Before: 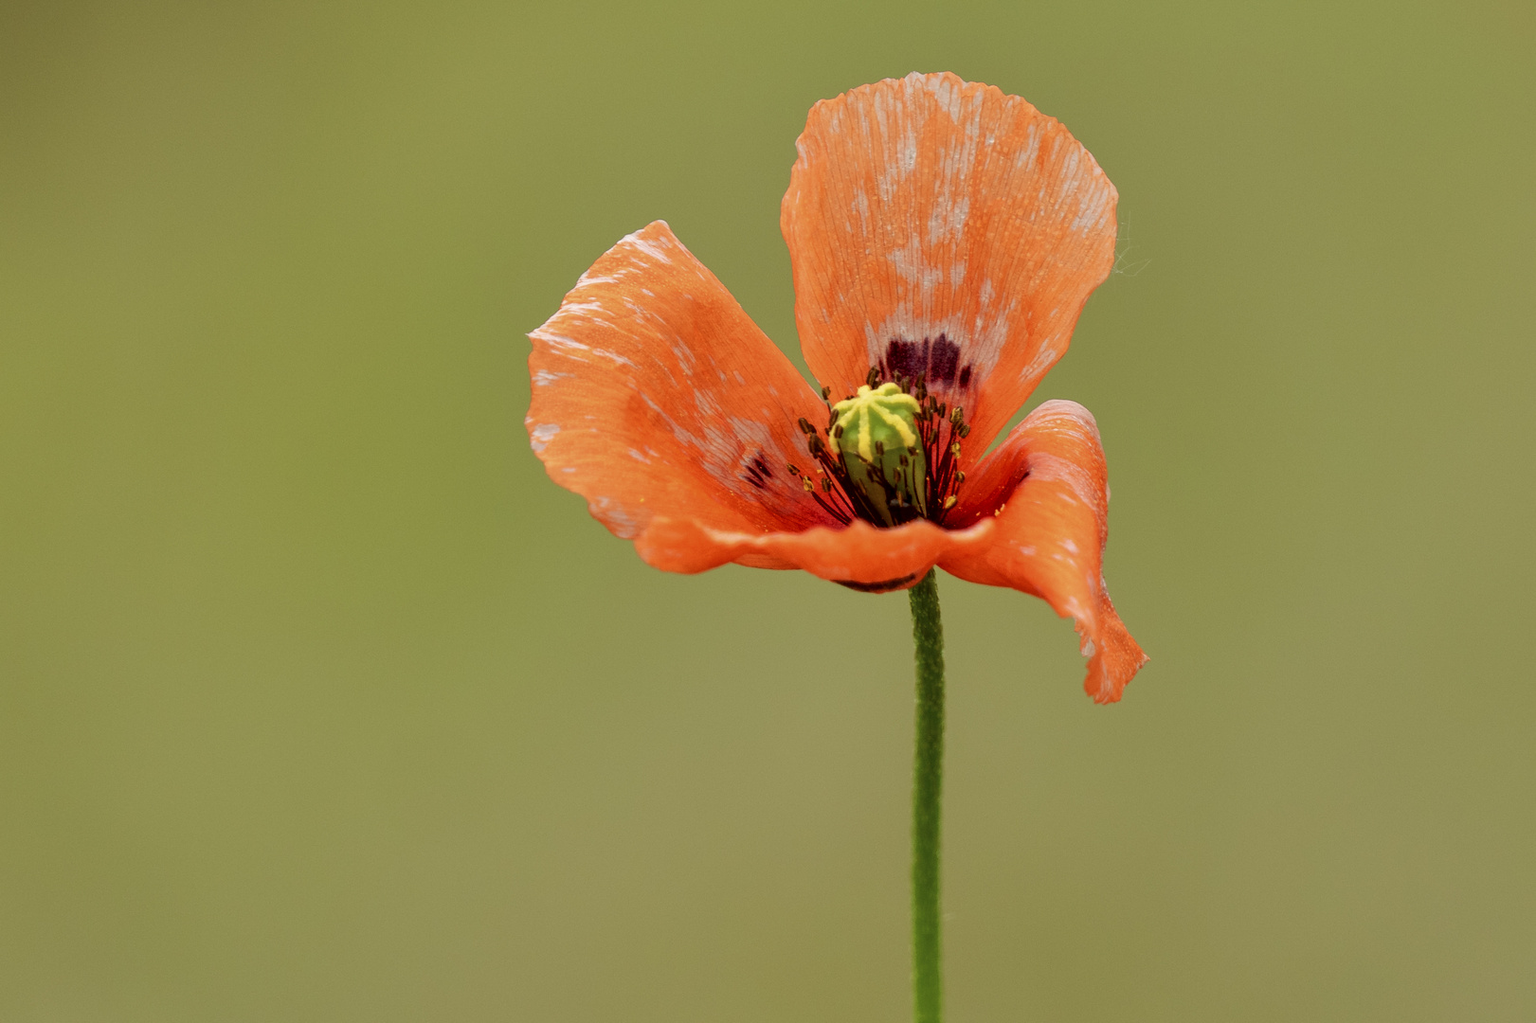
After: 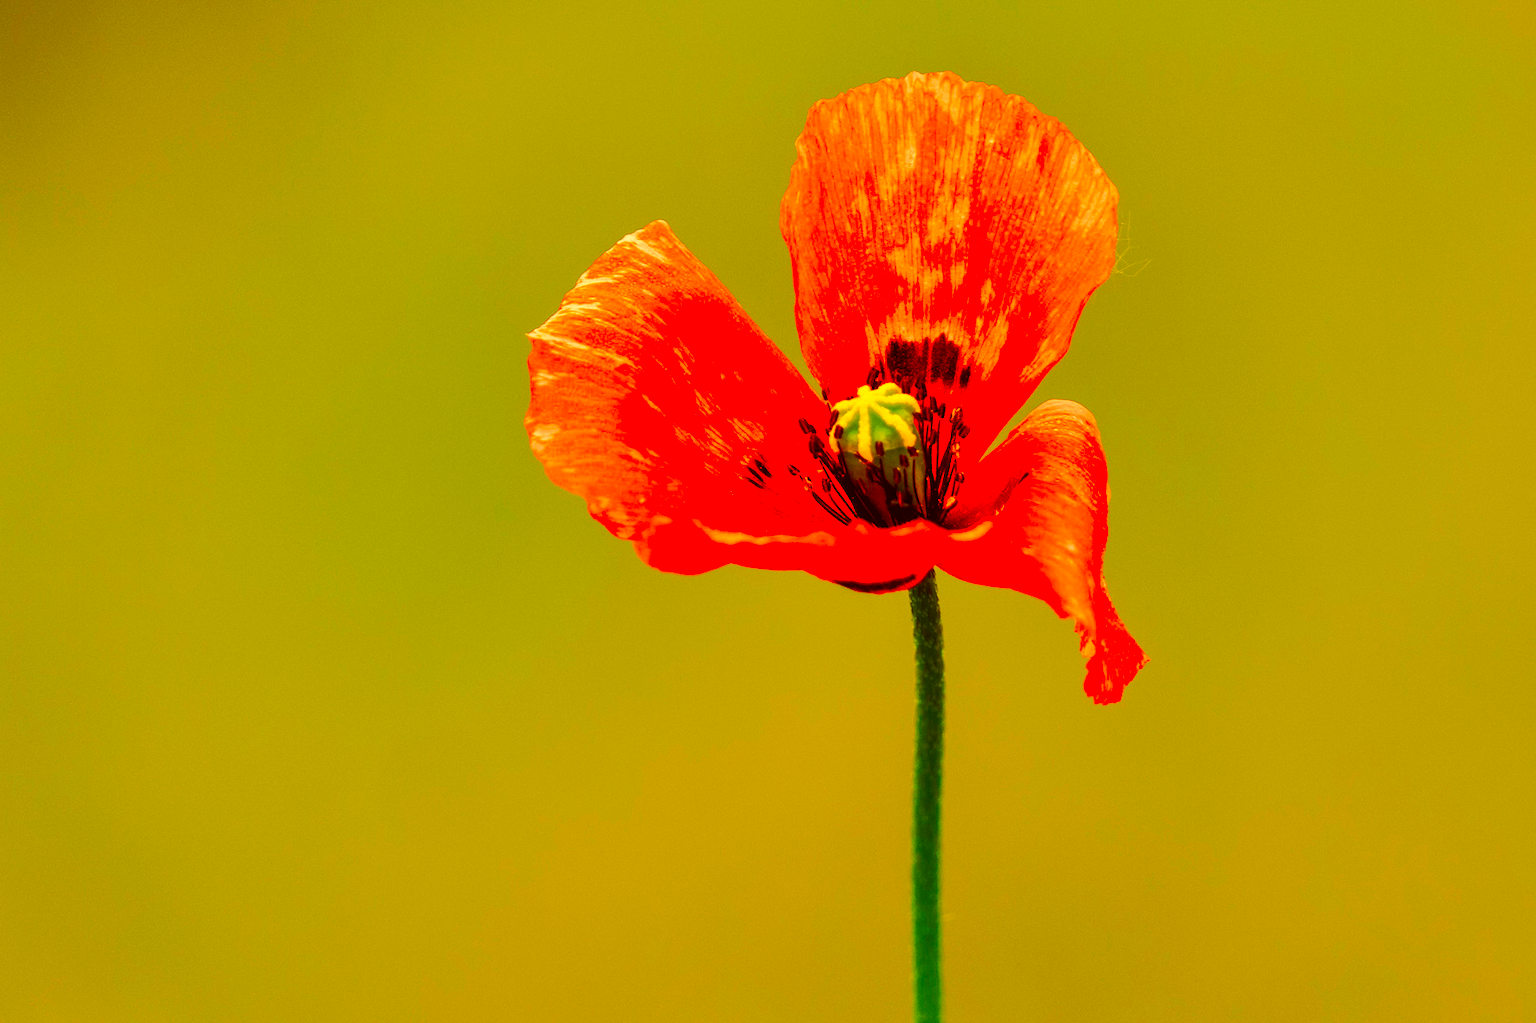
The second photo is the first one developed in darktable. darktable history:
color balance rgb: perceptual saturation grading › global saturation 12.405%, perceptual brilliance grading › highlights 11.158%, perceptual brilliance grading › shadows -10.455%, global vibrance 20%
tone curve: curves: ch0 [(0, 0.01) (0.037, 0.032) (0.131, 0.108) (0.275, 0.256) (0.483, 0.512) (0.61, 0.665) (0.696, 0.742) (0.792, 0.819) (0.911, 0.925) (0.997, 0.995)]; ch1 [(0, 0) (0.308, 0.29) (0.425, 0.411) (0.492, 0.488) (0.505, 0.503) (0.527, 0.531) (0.568, 0.594) (0.683, 0.702) (0.746, 0.77) (1, 1)]; ch2 [(0, 0) (0.246, 0.233) (0.36, 0.352) (0.415, 0.415) (0.485, 0.487) (0.502, 0.504) (0.525, 0.523) (0.539, 0.553) (0.587, 0.594) (0.636, 0.652) (0.711, 0.729) (0.845, 0.855) (0.998, 0.977)], preserve colors none
color correction: highlights a* 10.86, highlights b* 30.62, shadows a* 2.6, shadows b* 18.25, saturation 1.75
